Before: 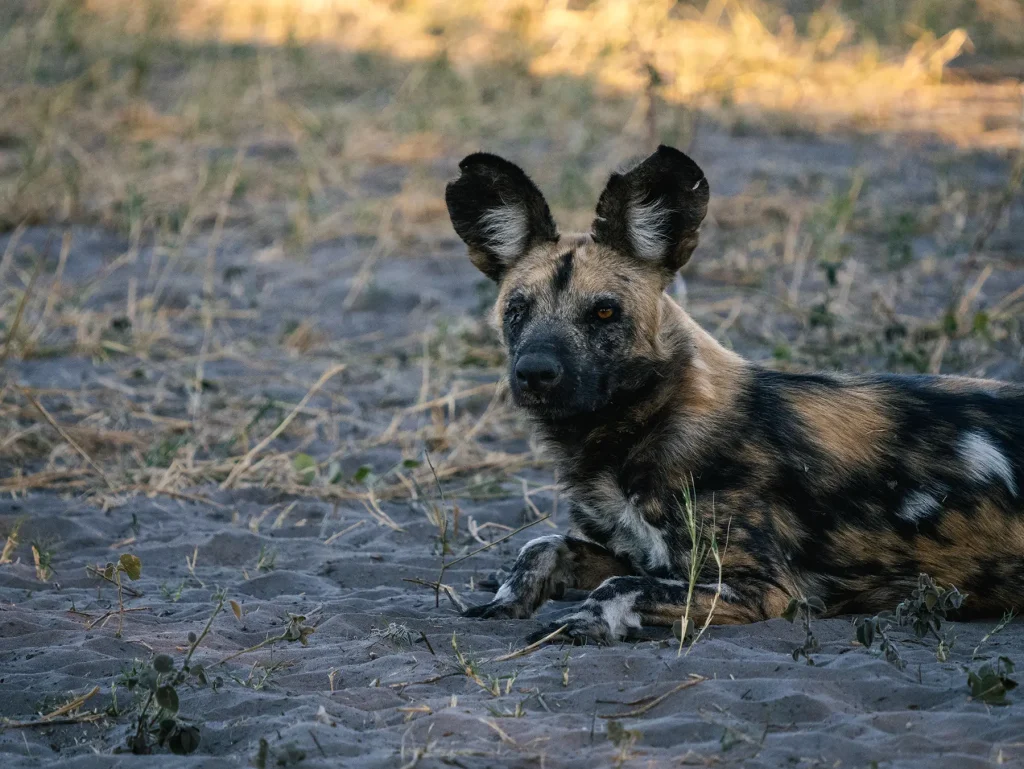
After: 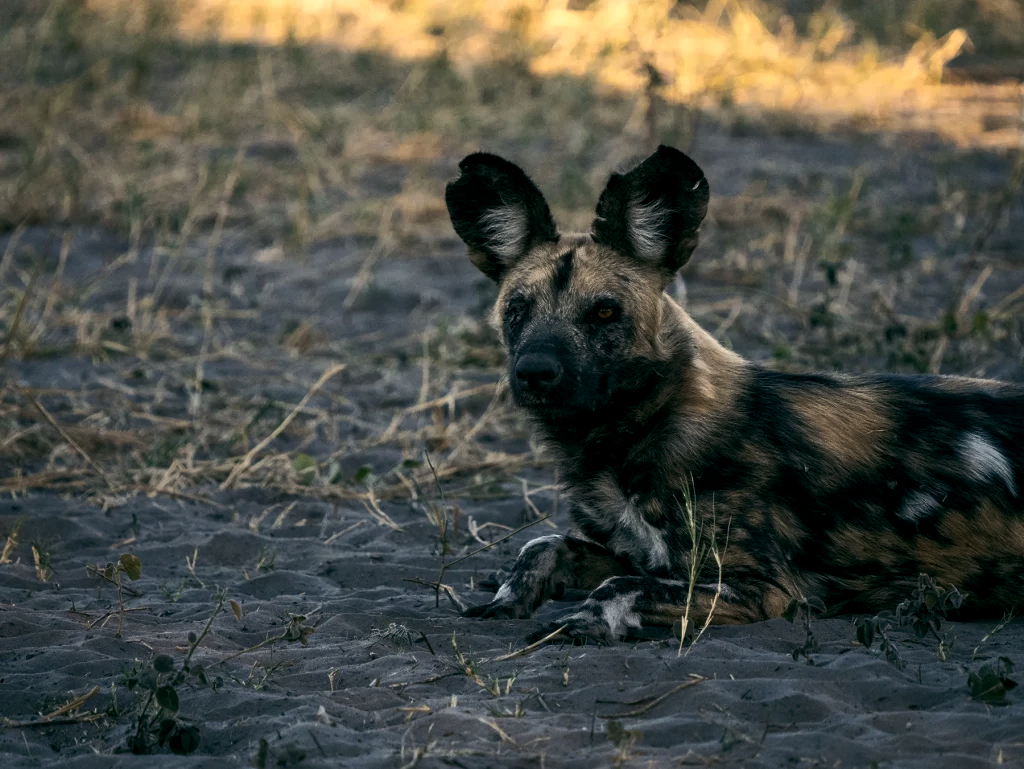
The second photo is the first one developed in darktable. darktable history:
color balance rgb: highlights gain › chroma 3.014%, highlights gain › hue 75.91°, global offset › luminance -0.342%, global offset › chroma 0.115%, global offset › hue 162.35°, perceptual saturation grading › global saturation -0.13%, perceptual brilliance grading › highlights 3.425%, perceptual brilliance grading › mid-tones -17.259%, perceptual brilliance grading › shadows -41.261%
